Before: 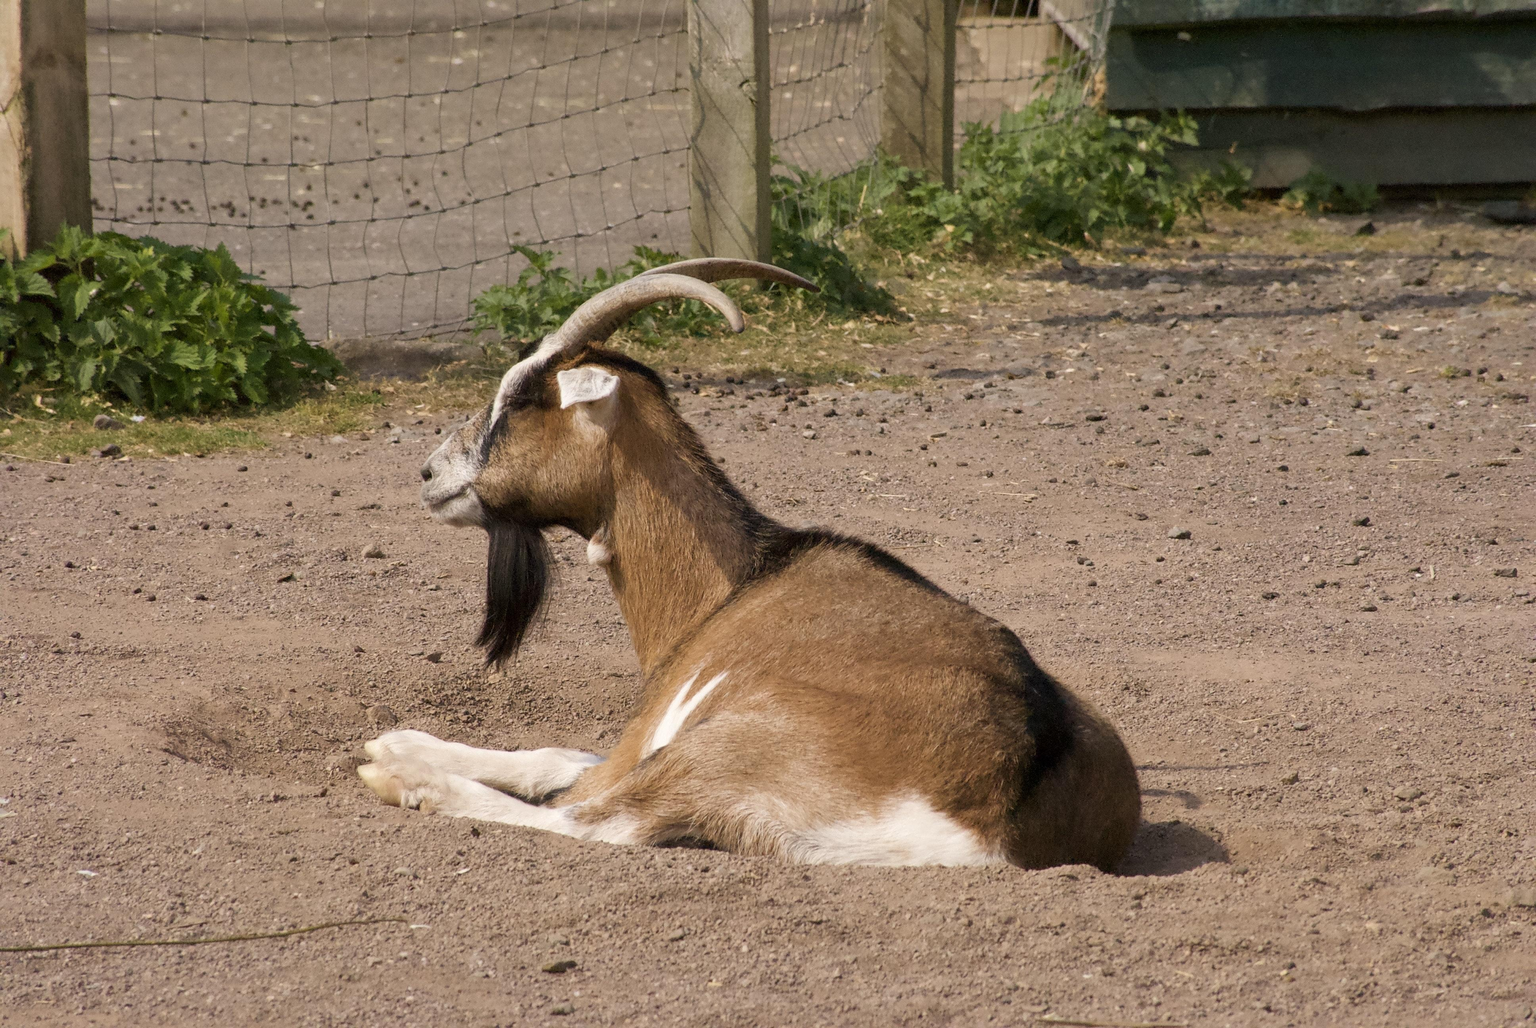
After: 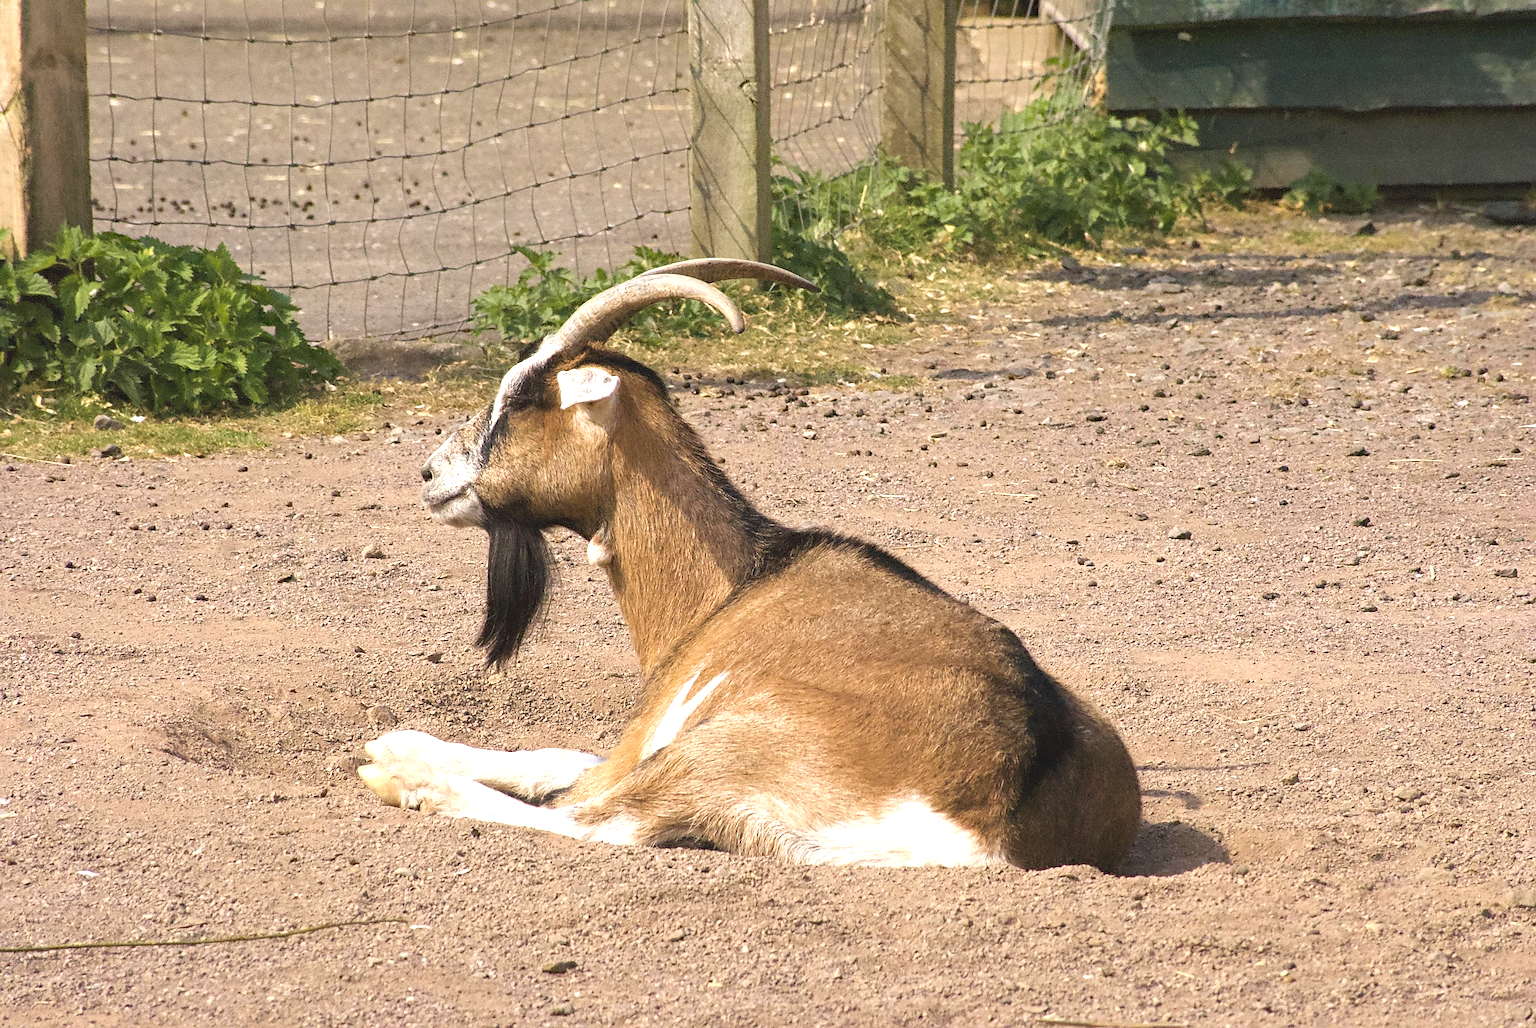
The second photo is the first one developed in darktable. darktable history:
color contrast: green-magenta contrast 0.96
sharpen: on, module defaults
exposure: black level correction -0.005, exposure 1.002 EV, compensate highlight preservation false
haze removal: strength 0.29, distance 0.25, compatibility mode true, adaptive false
